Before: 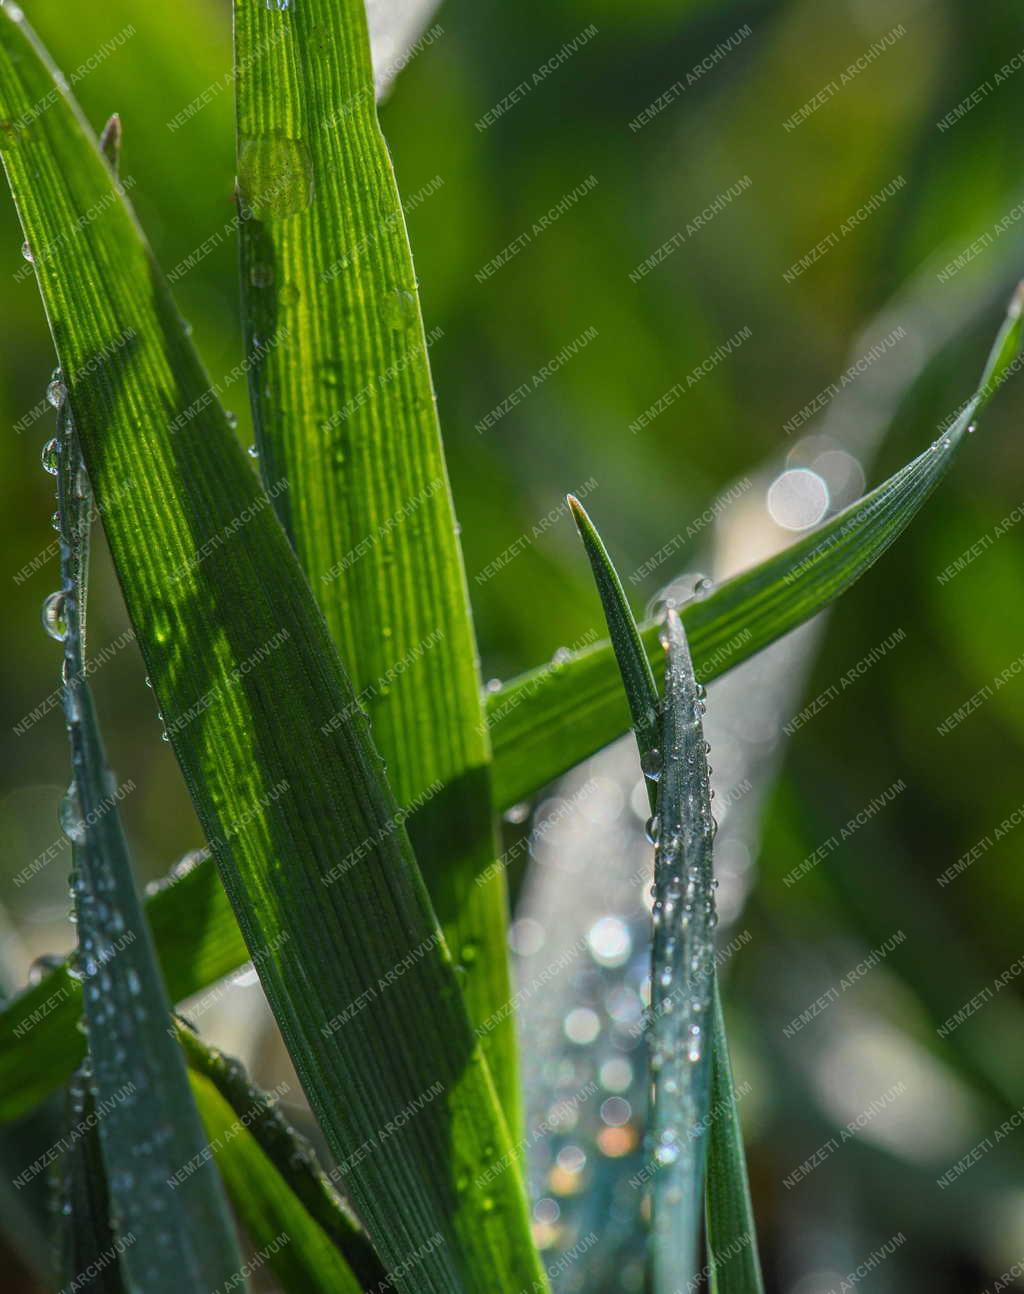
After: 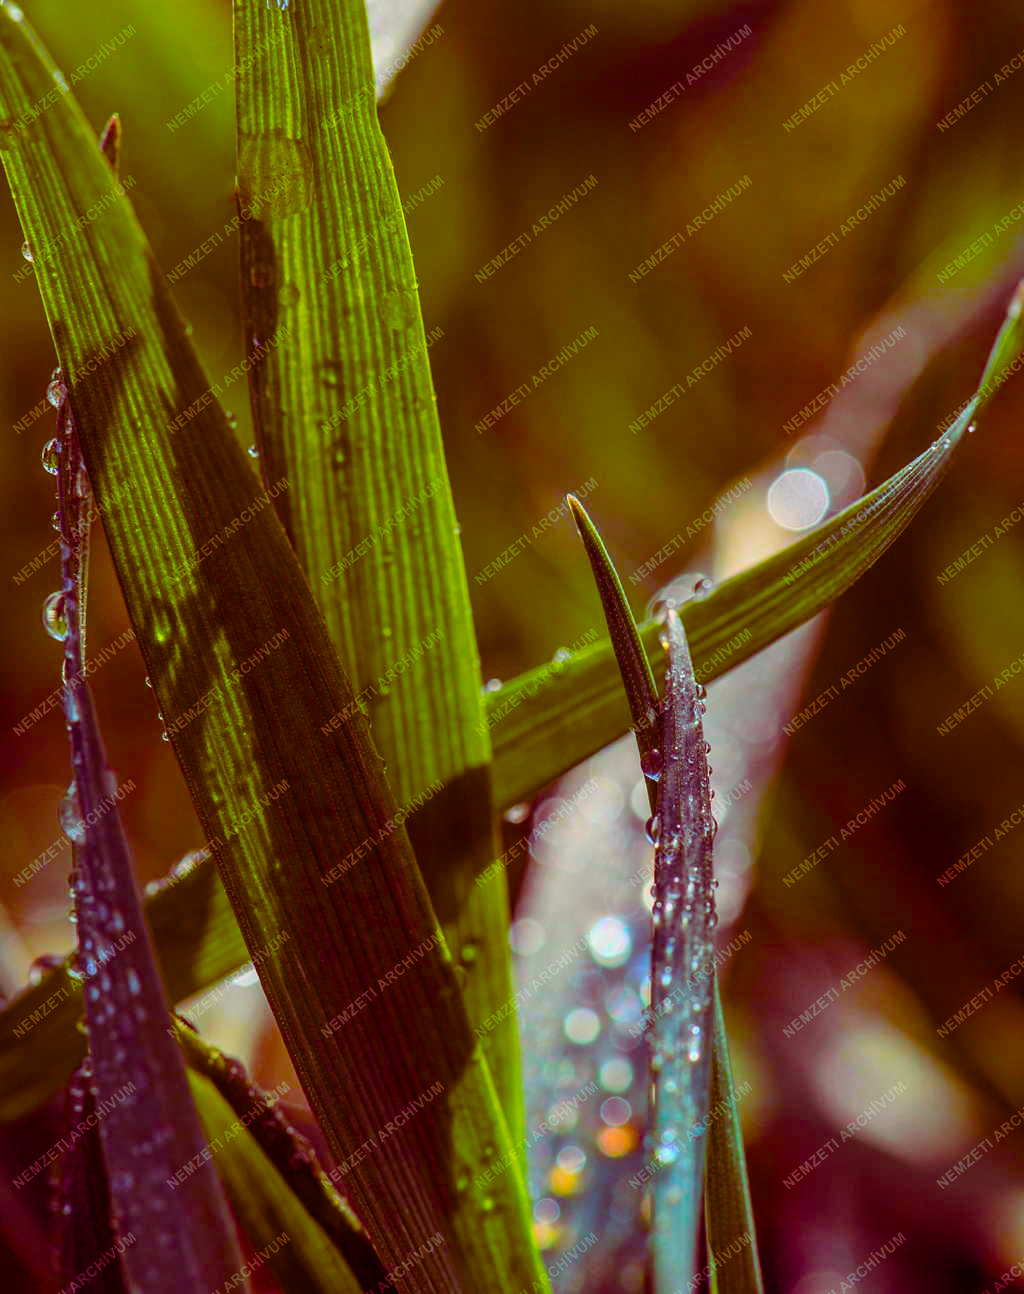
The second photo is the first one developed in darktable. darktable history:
color balance rgb: shadows lift › luminance -18.578%, shadows lift › chroma 35.169%, perceptual saturation grading › global saturation 40.405%, global vibrance 50.457%
